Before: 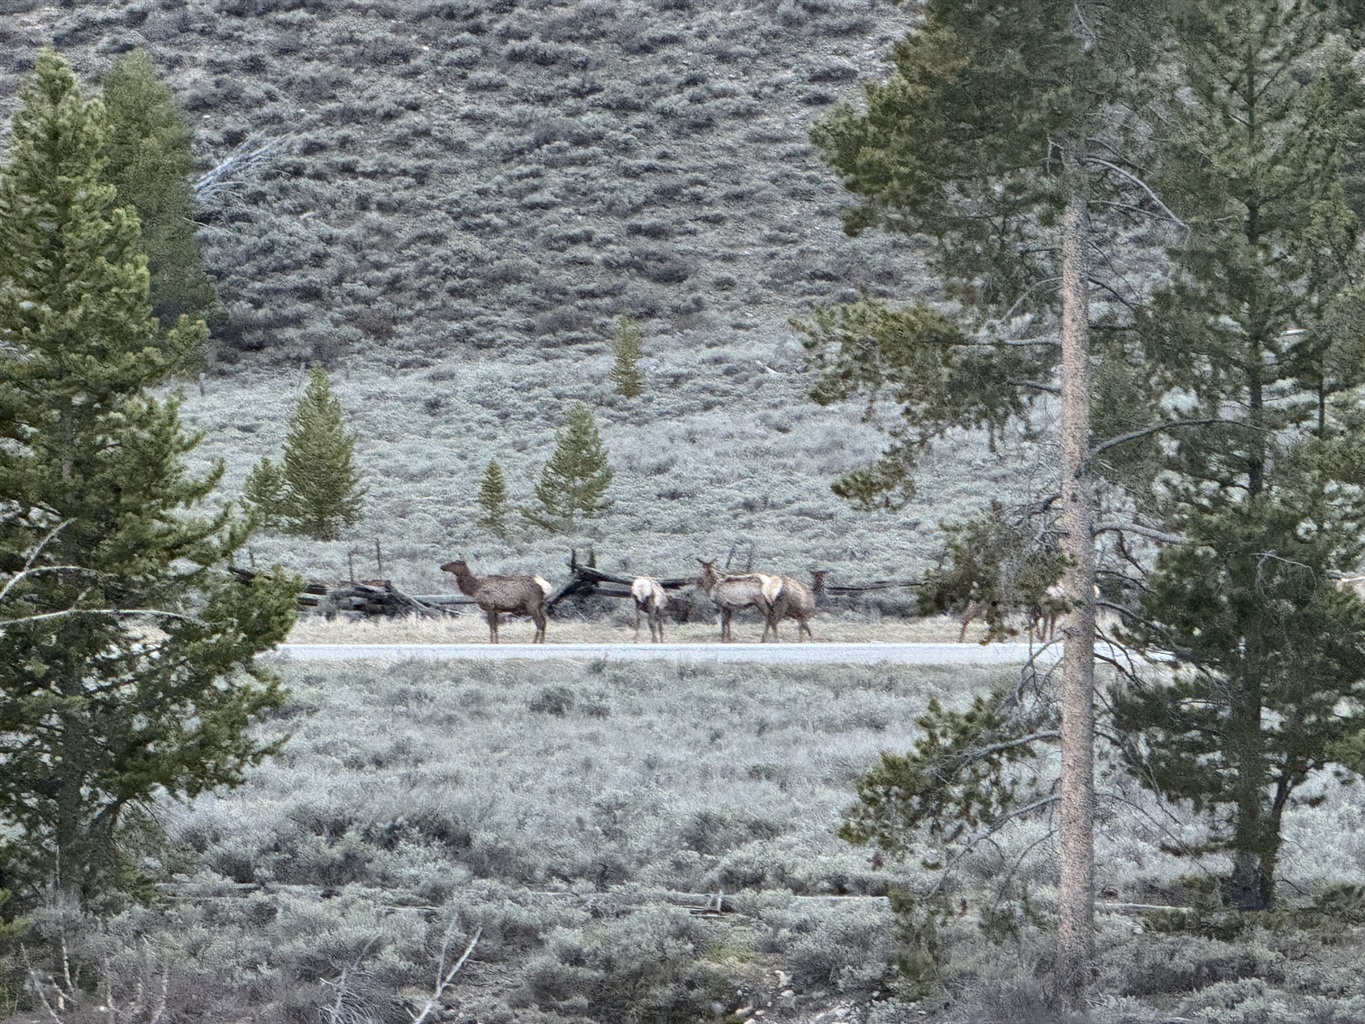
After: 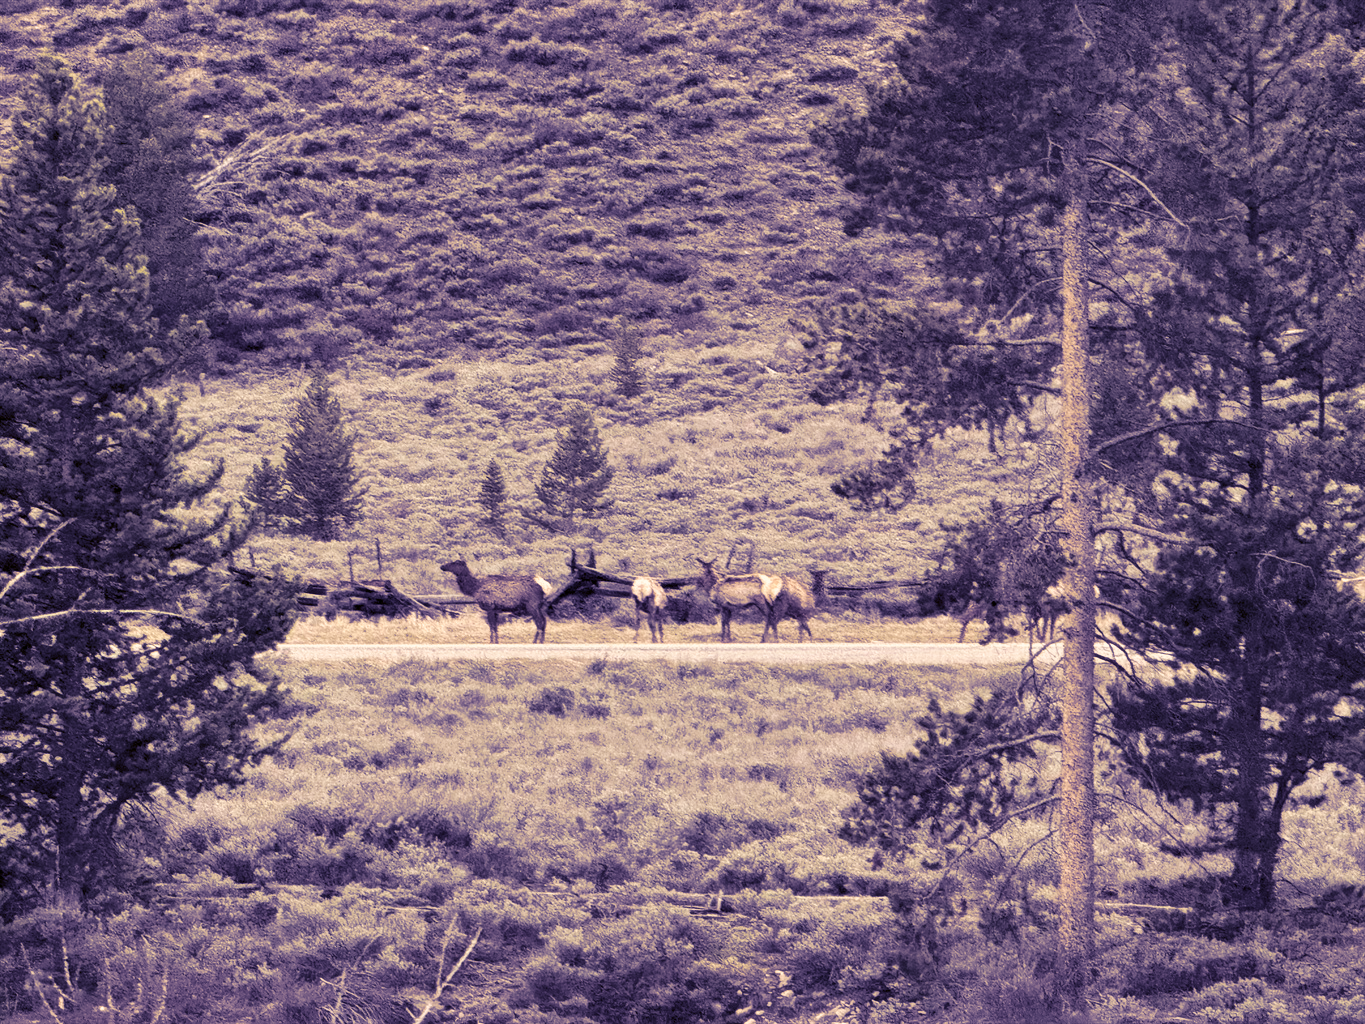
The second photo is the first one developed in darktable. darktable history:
rgb levels: mode RGB, independent channels, levels [[0, 0.474, 1], [0, 0.5, 1], [0, 0.5, 1]]
color correction: highlights a* 8.98, highlights b* 15.09, shadows a* -0.49, shadows b* 26.52
white balance: red 1, blue 1
split-toning: shadows › hue 242.67°, shadows › saturation 0.733, highlights › hue 45.33°, highlights › saturation 0.667, balance -53.304, compress 21.15%
